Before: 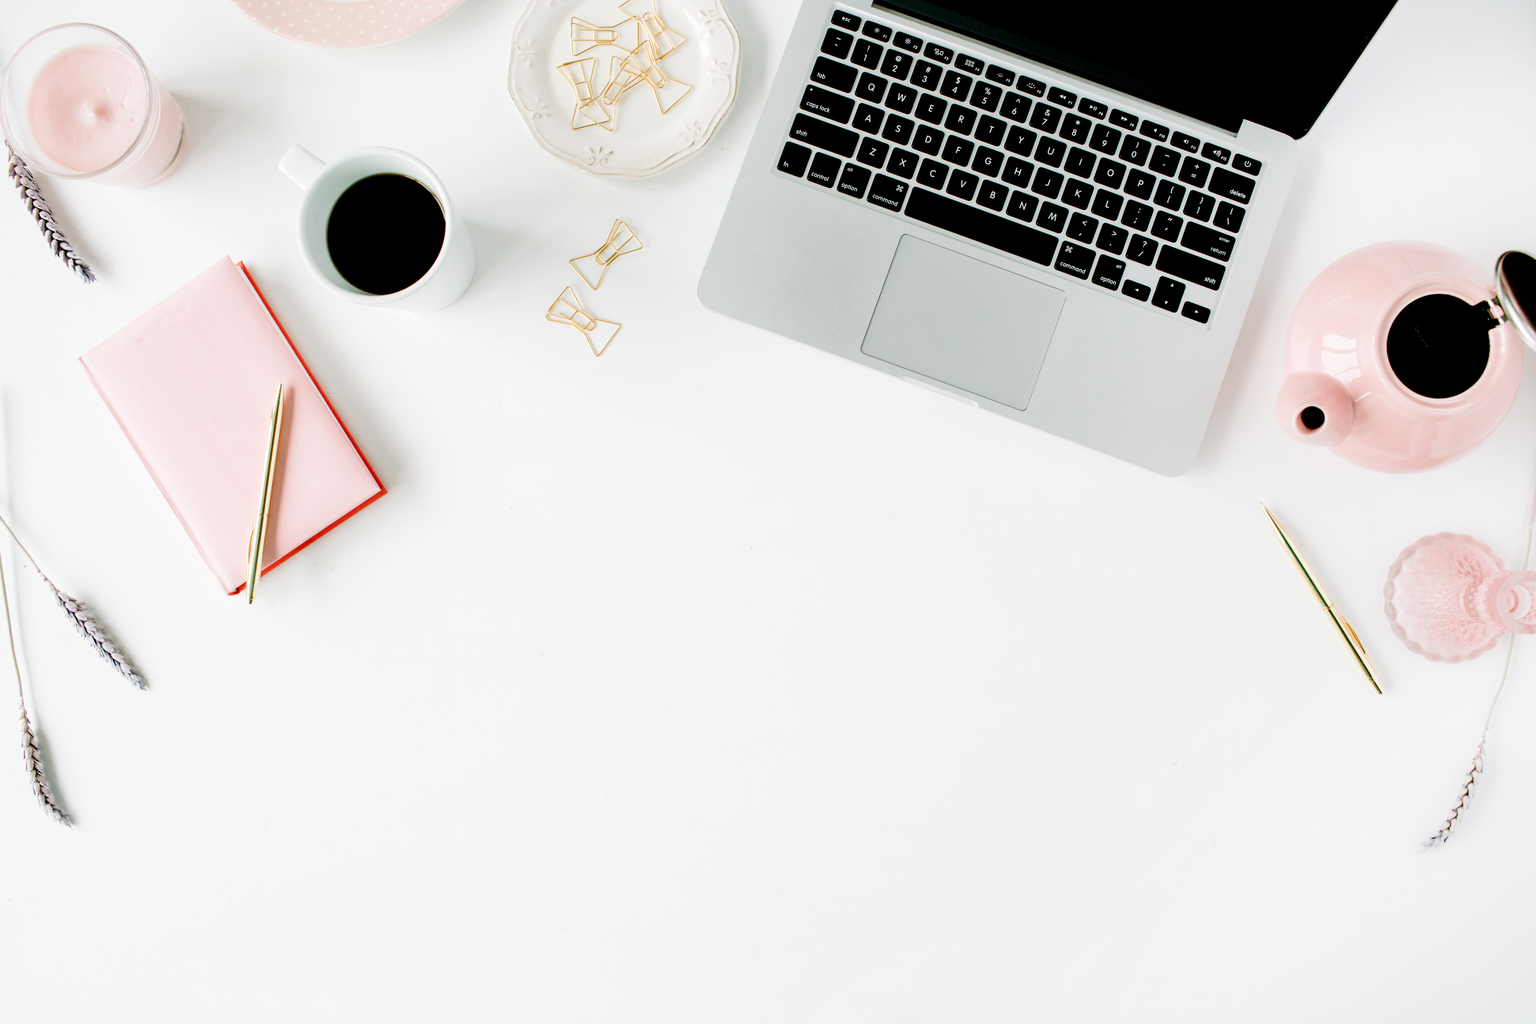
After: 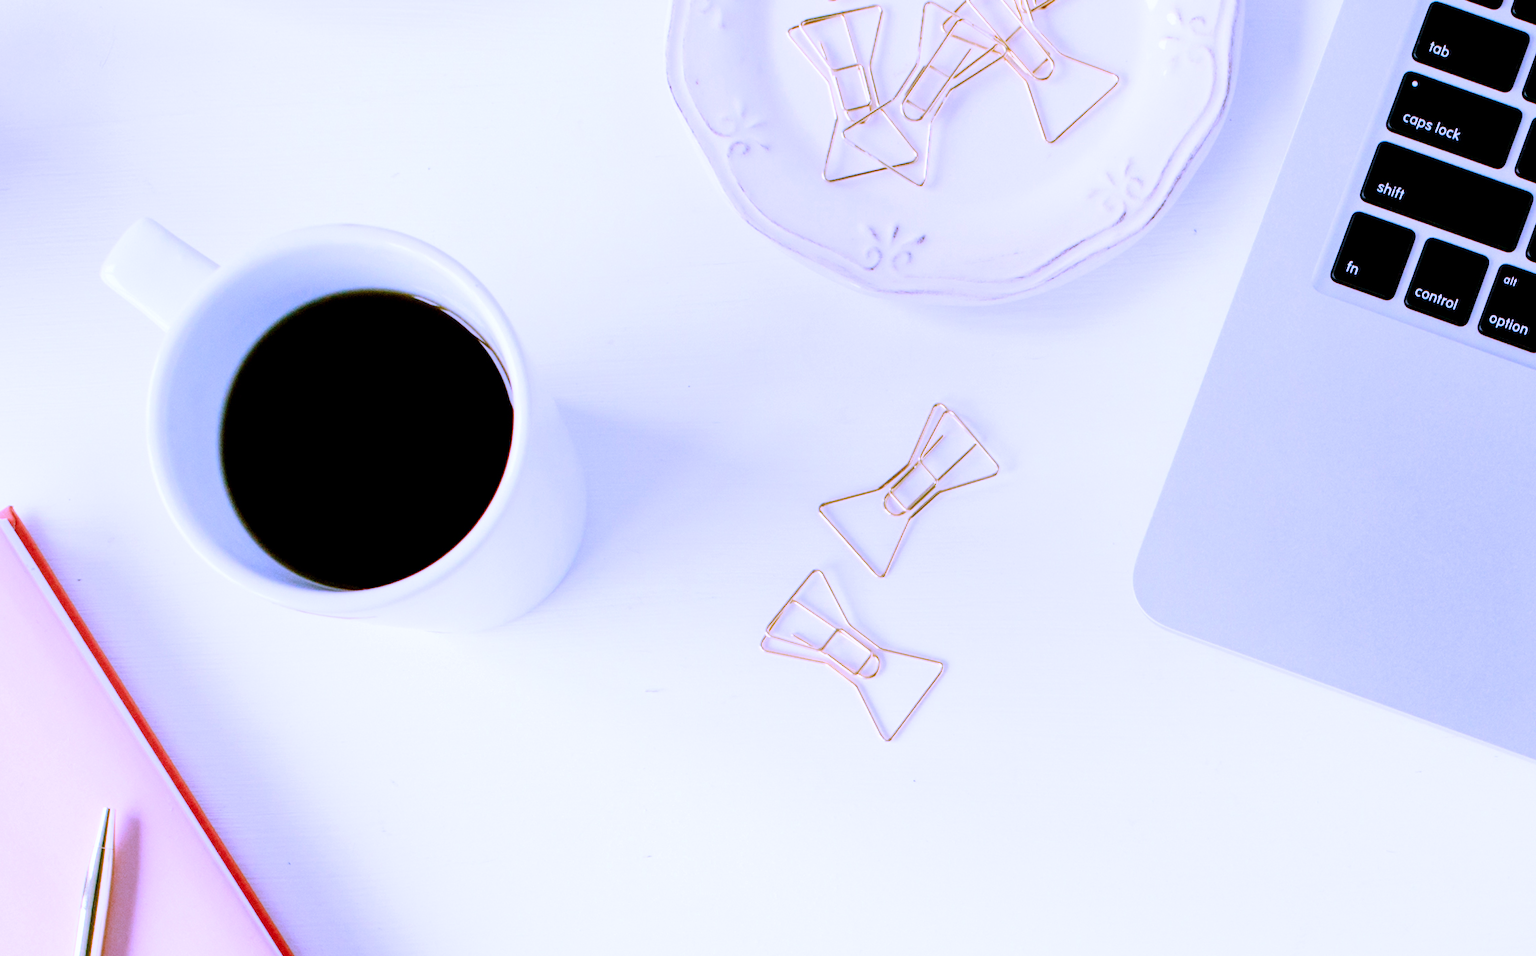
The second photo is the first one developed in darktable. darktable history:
white balance: red 0.98, blue 1.61
crop: left 15.452%, top 5.459%, right 43.956%, bottom 56.62%
